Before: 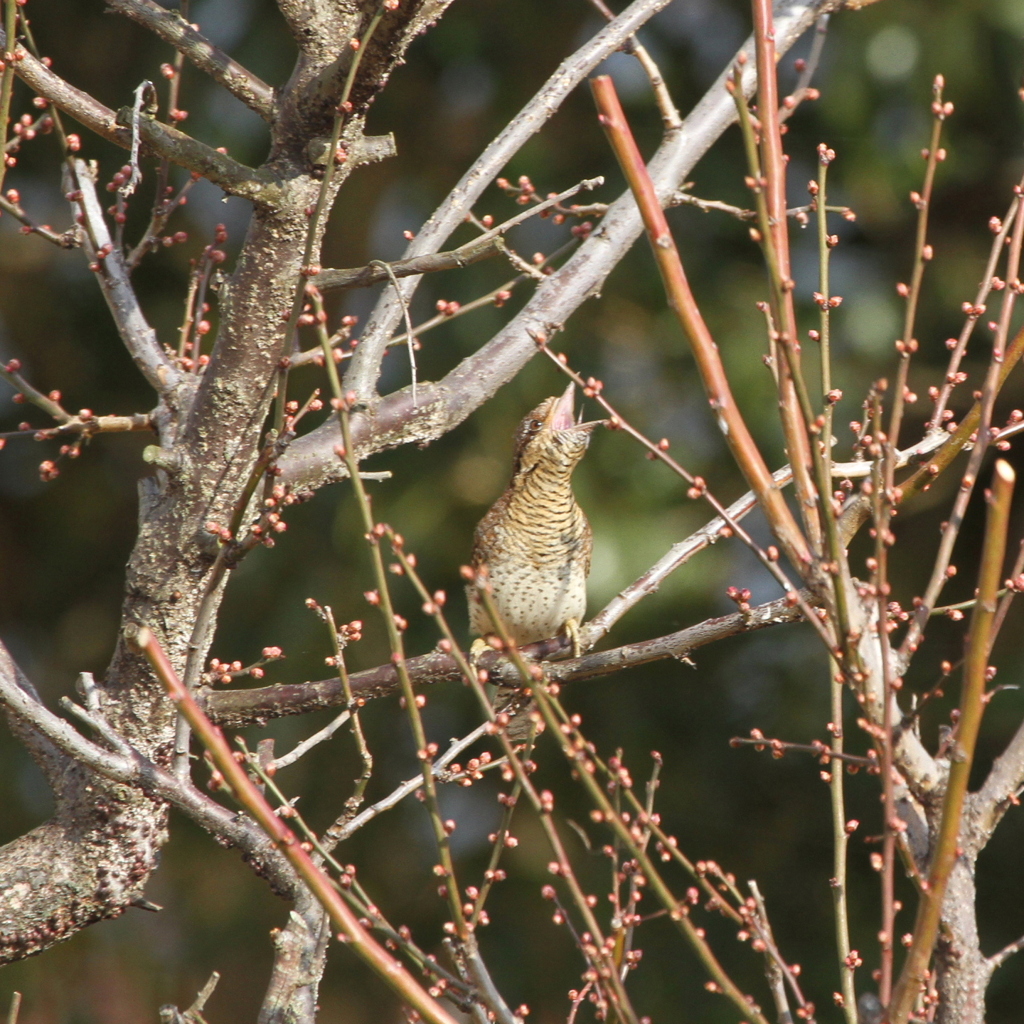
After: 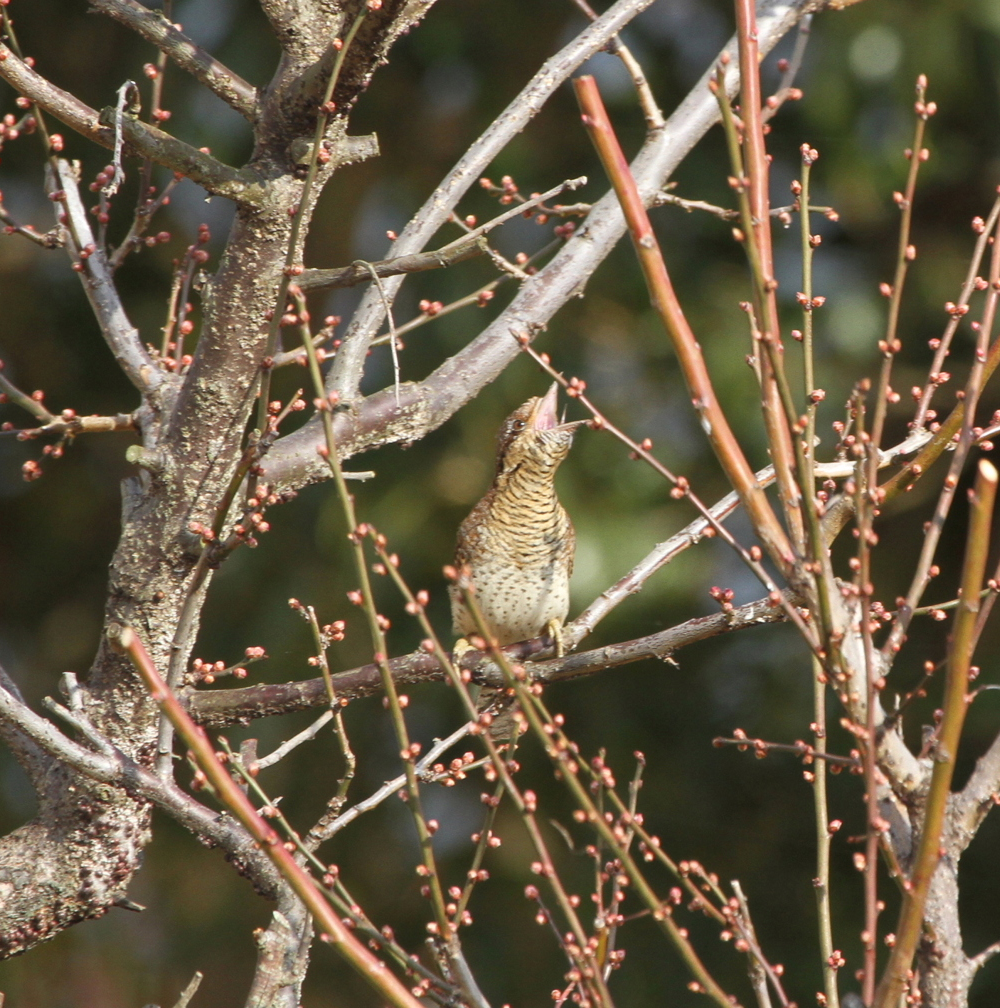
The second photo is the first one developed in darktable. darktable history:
crop and rotate: left 1.673%, right 0.642%, bottom 1.504%
